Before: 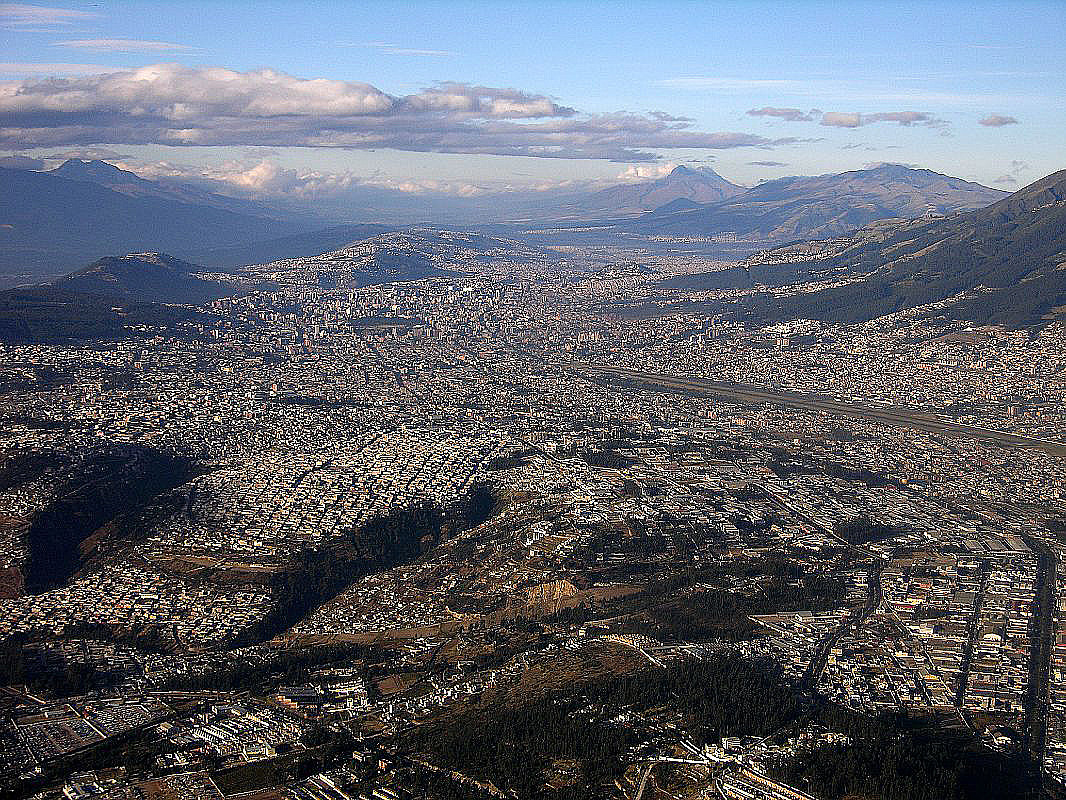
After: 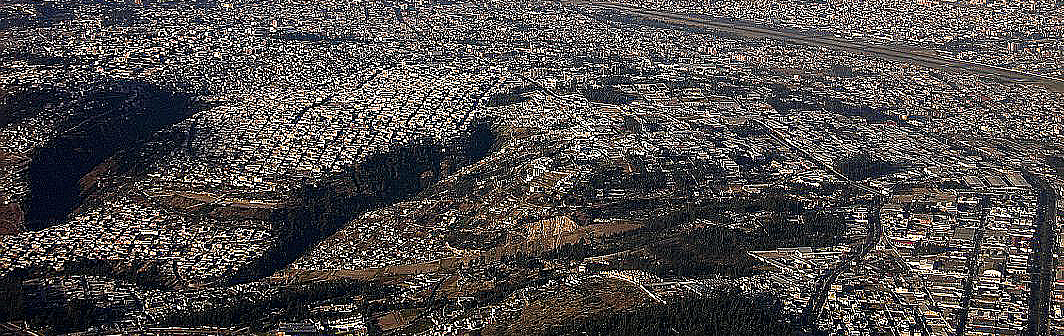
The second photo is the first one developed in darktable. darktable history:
sharpen: on, module defaults
crop: top 45.551%, bottom 12.262%
split-toning: shadows › saturation 0.61, highlights › saturation 0.58, balance -28.74, compress 87.36%
